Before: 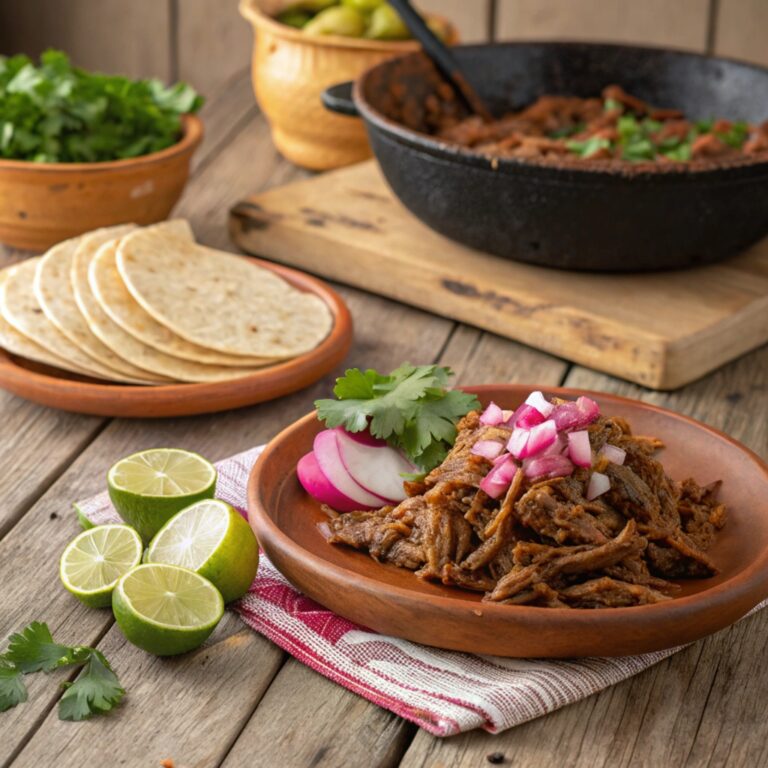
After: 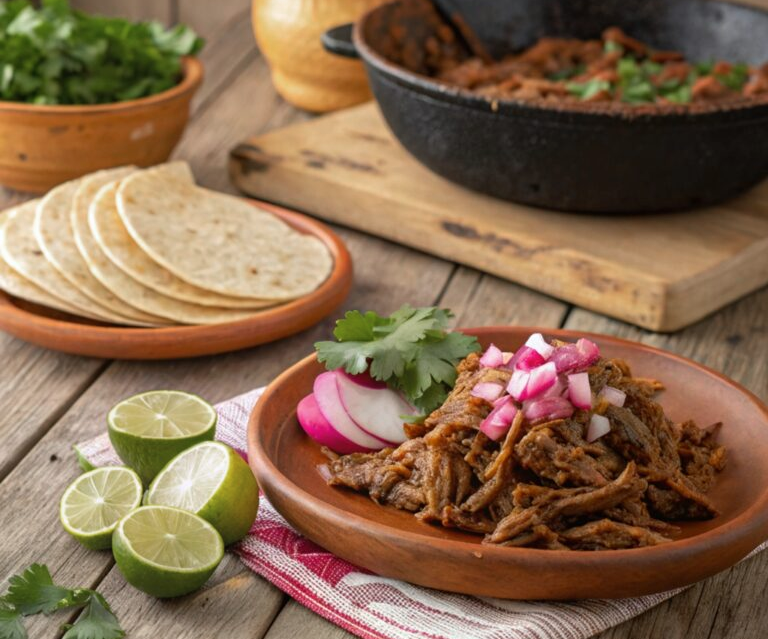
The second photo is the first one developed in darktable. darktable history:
color zones: curves: ch0 [(0, 0.5) (0.143, 0.5) (0.286, 0.456) (0.429, 0.5) (0.571, 0.5) (0.714, 0.5) (0.857, 0.5) (1, 0.5)]; ch1 [(0, 0.5) (0.143, 0.5) (0.286, 0.422) (0.429, 0.5) (0.571, 0.5) (0.714, 0.5) (0.857, 0.5) (1, 0.5)]
crop: top 7.625%, bottom 8.027%
